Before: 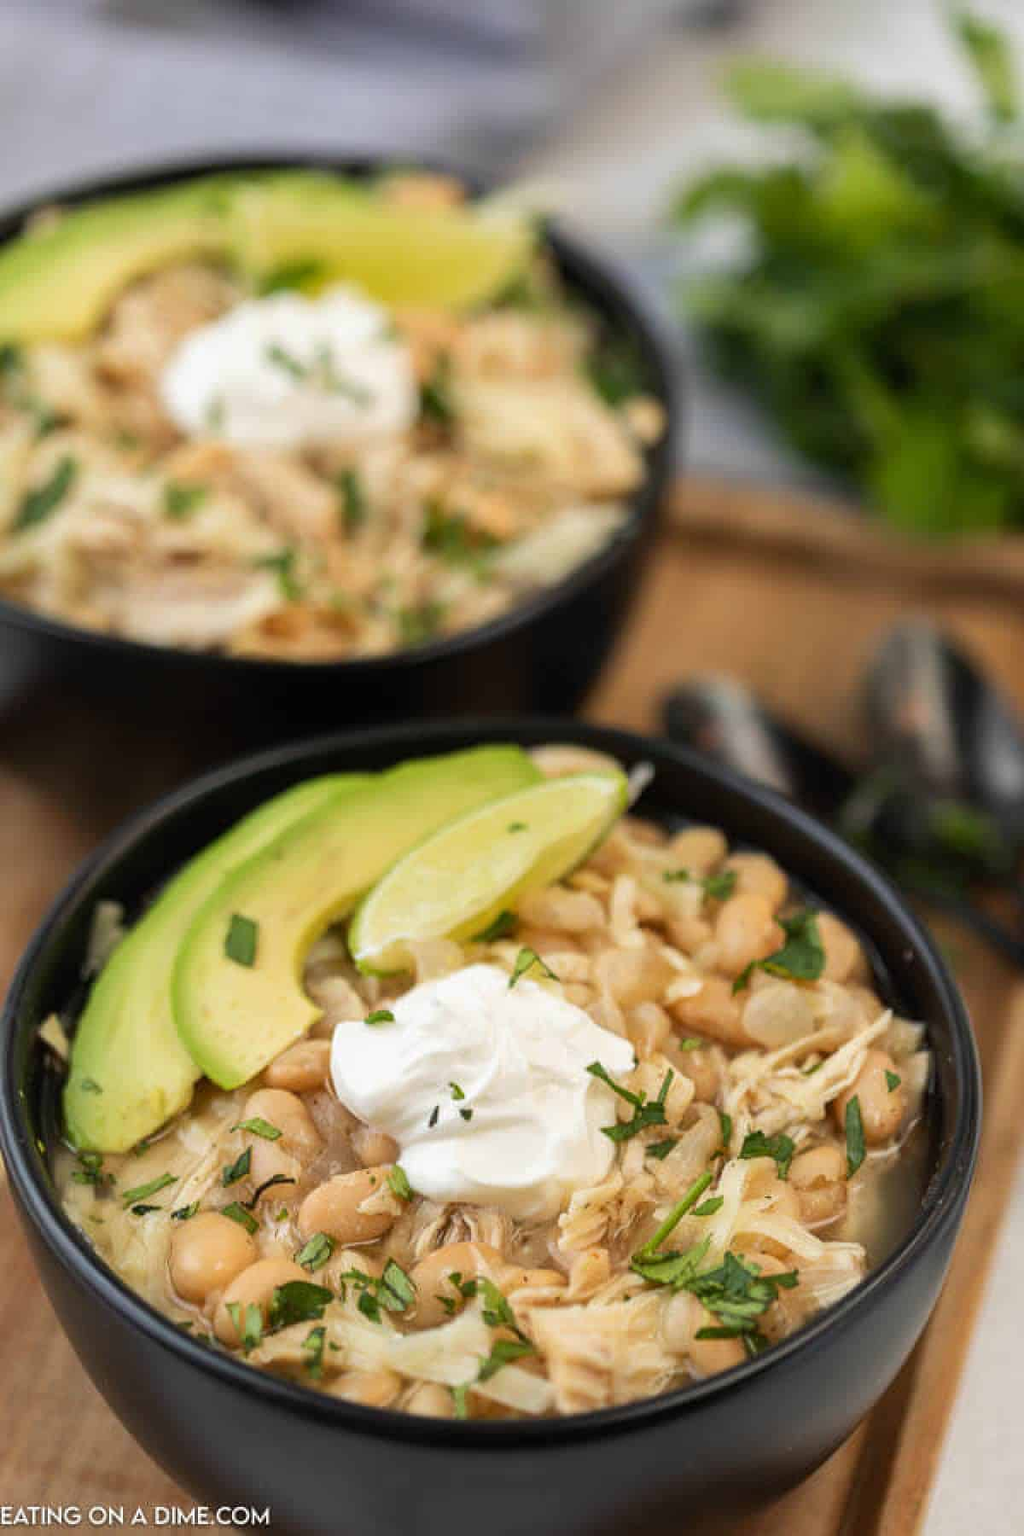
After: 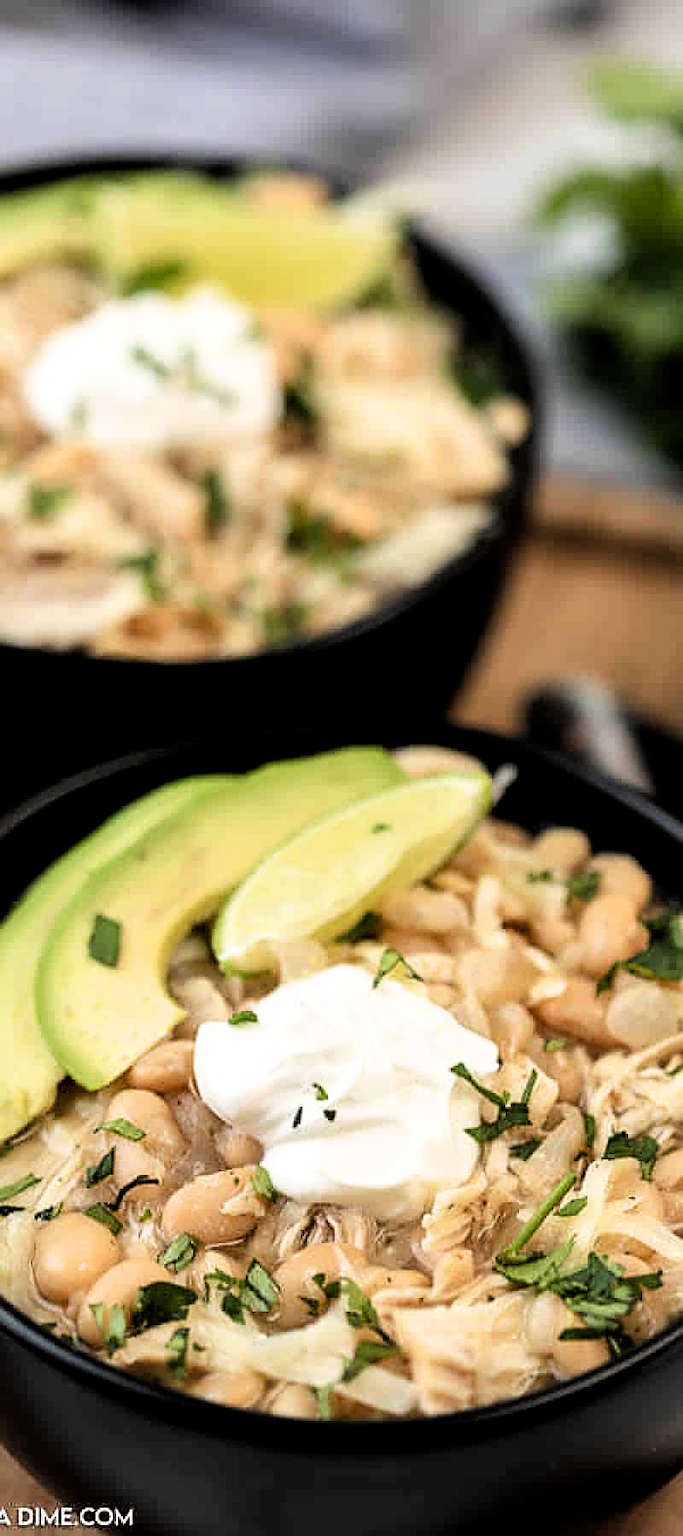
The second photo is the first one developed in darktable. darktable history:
filmic rgb: black relative exposure -5.47 EV, white relative exposure 2.52 EV, target black luminance 0%, hardness 4.5, latitude 67.15%, contrast 1.468, shadows ↔ highlights balance -4.38%
crop and rotate: left 13.403%, right 19.896%
contrast brightness saturation: contrast 0.049
sharpen: on, module defaults
